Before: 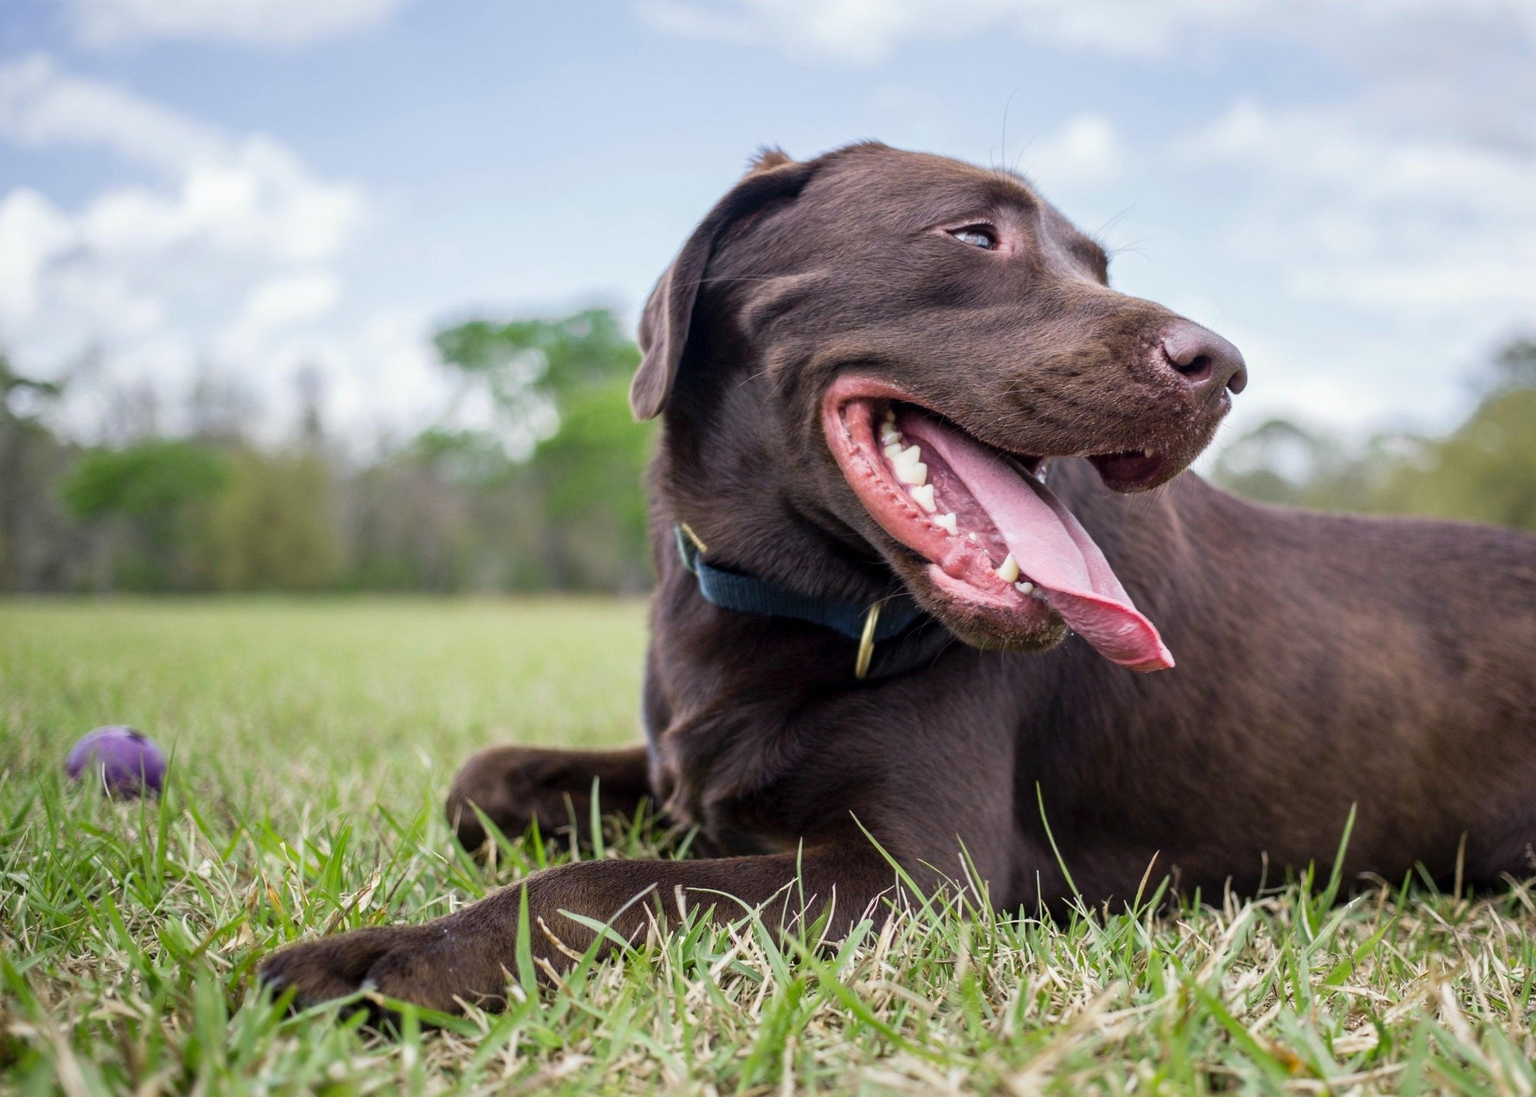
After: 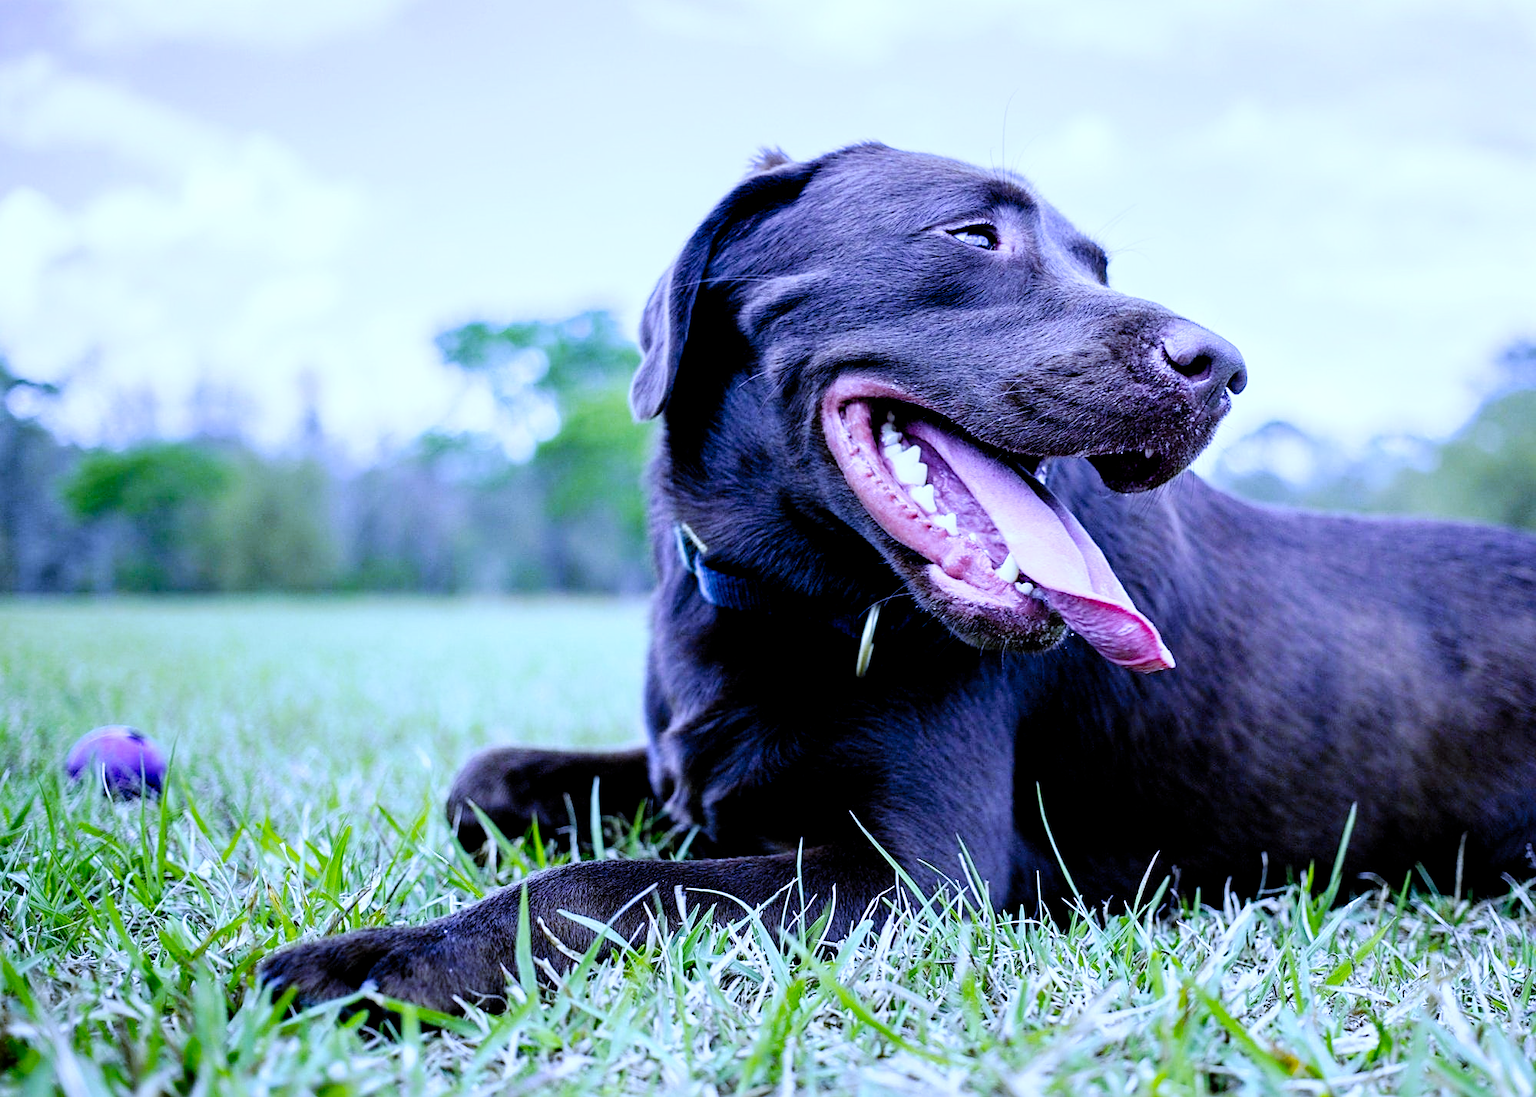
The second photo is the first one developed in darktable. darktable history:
tone curve: curves: ch0 [(0, 0) (0.003, 0) (0.011, 0.001) (0.025, 0.003) (0.044, 0.005) (0.069, 0.013) (0.1, 0.024) (0.136, 0.04) (0.177, 0.087) (0.224, 0.148) (0.277, 0.238) (0.335, 0.335) (0.399, 0.43) (0.468, 0.524) (0.543, 0.621) (0.623, 0.712) (0.709, 0.788) (0.801, 0.867) (0.898, 0.947) (1, 1)], preserve colors none
rgb levels: levels [[0.01, 0.419, 0.839], [0, 0.5, 1], [0, 0.5, 1]]
sharpen: on, module defaults
white balance: red 0.766, blue 1.537
color balance rgb: perceptual saturation grading › global saturation 10%, global vibrance 10%
